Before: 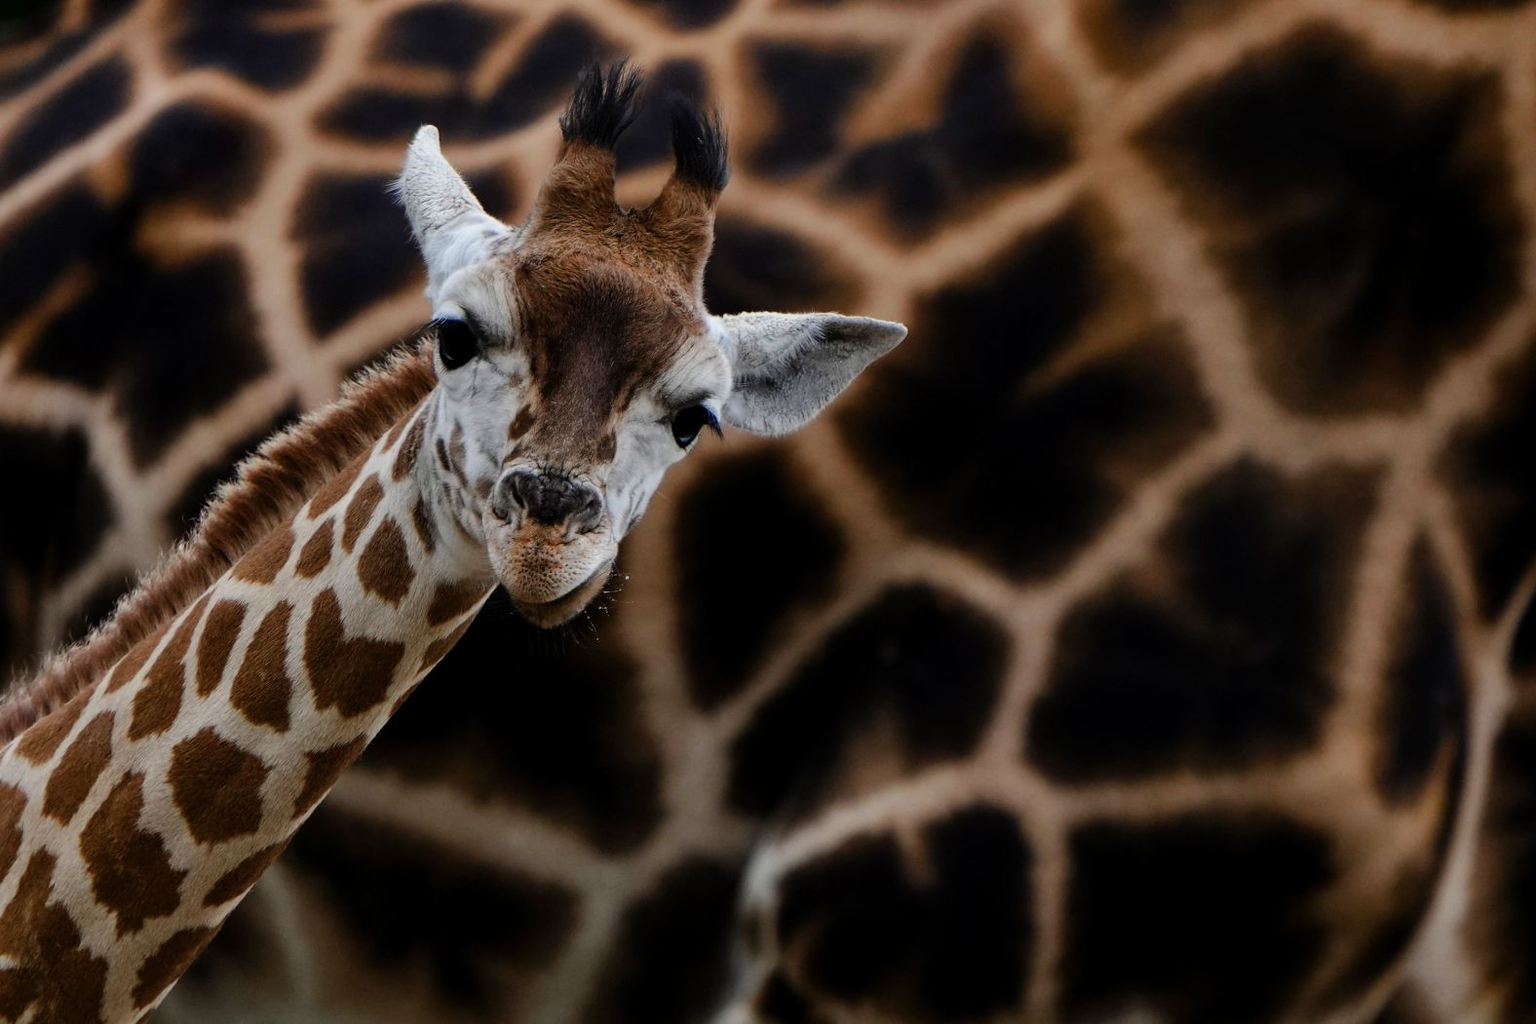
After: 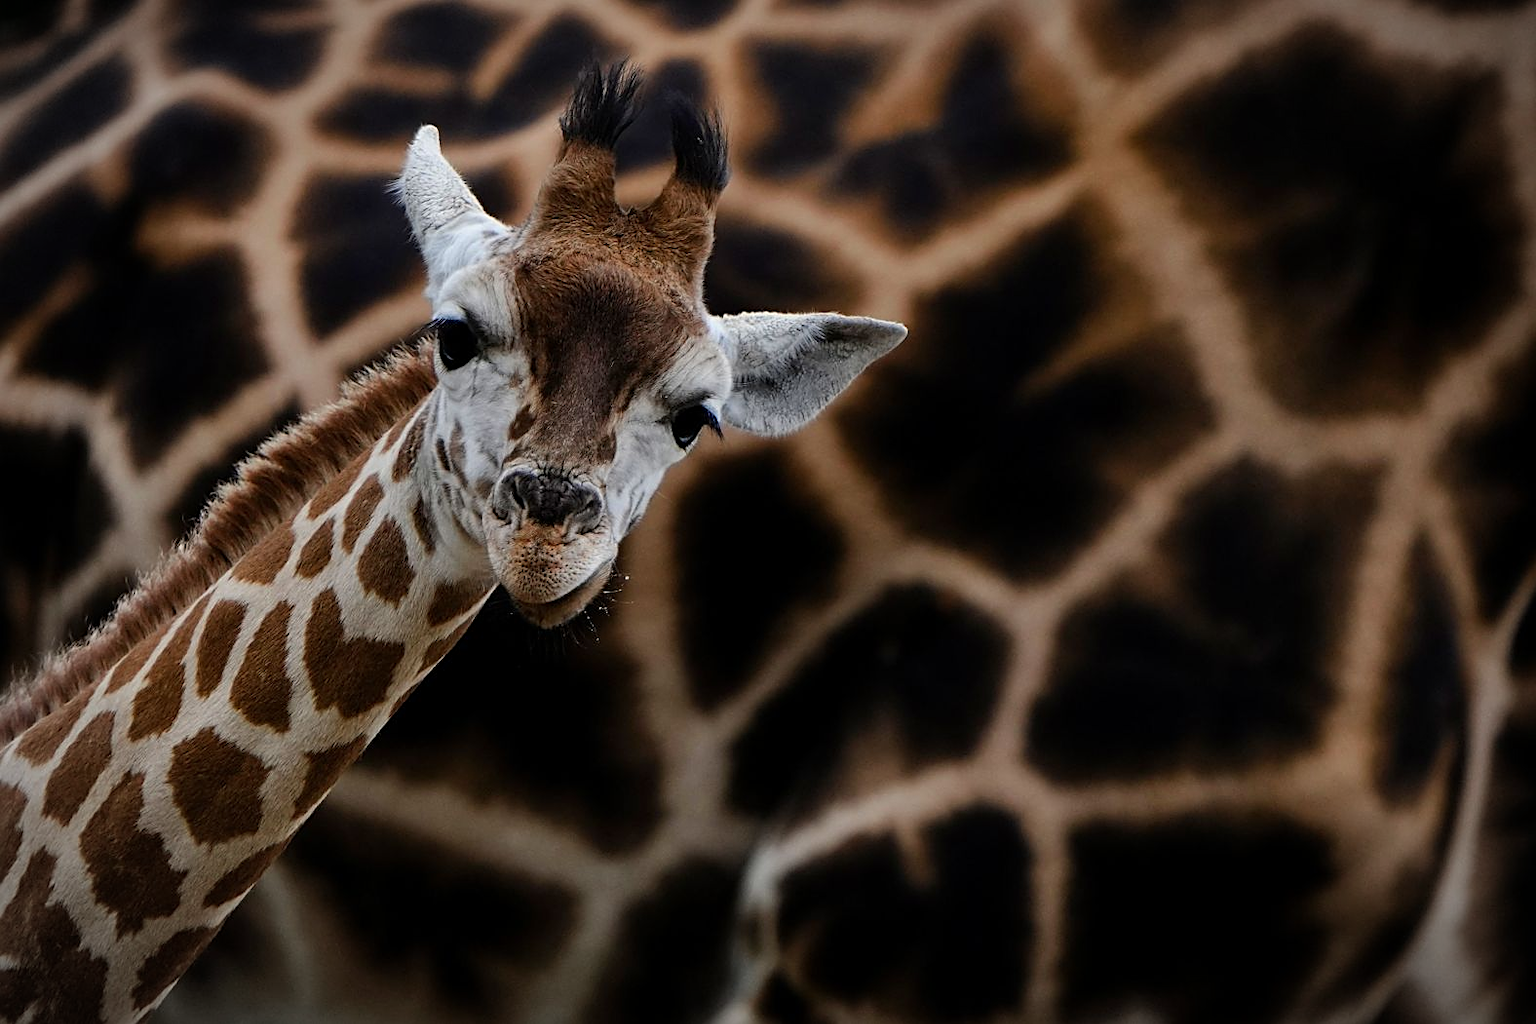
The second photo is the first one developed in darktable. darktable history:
tone equalizer: on, module defaults
sharpen: on, module defaults
vignetting: fall-off start 86.99%, automatic ratio true, unbound false
